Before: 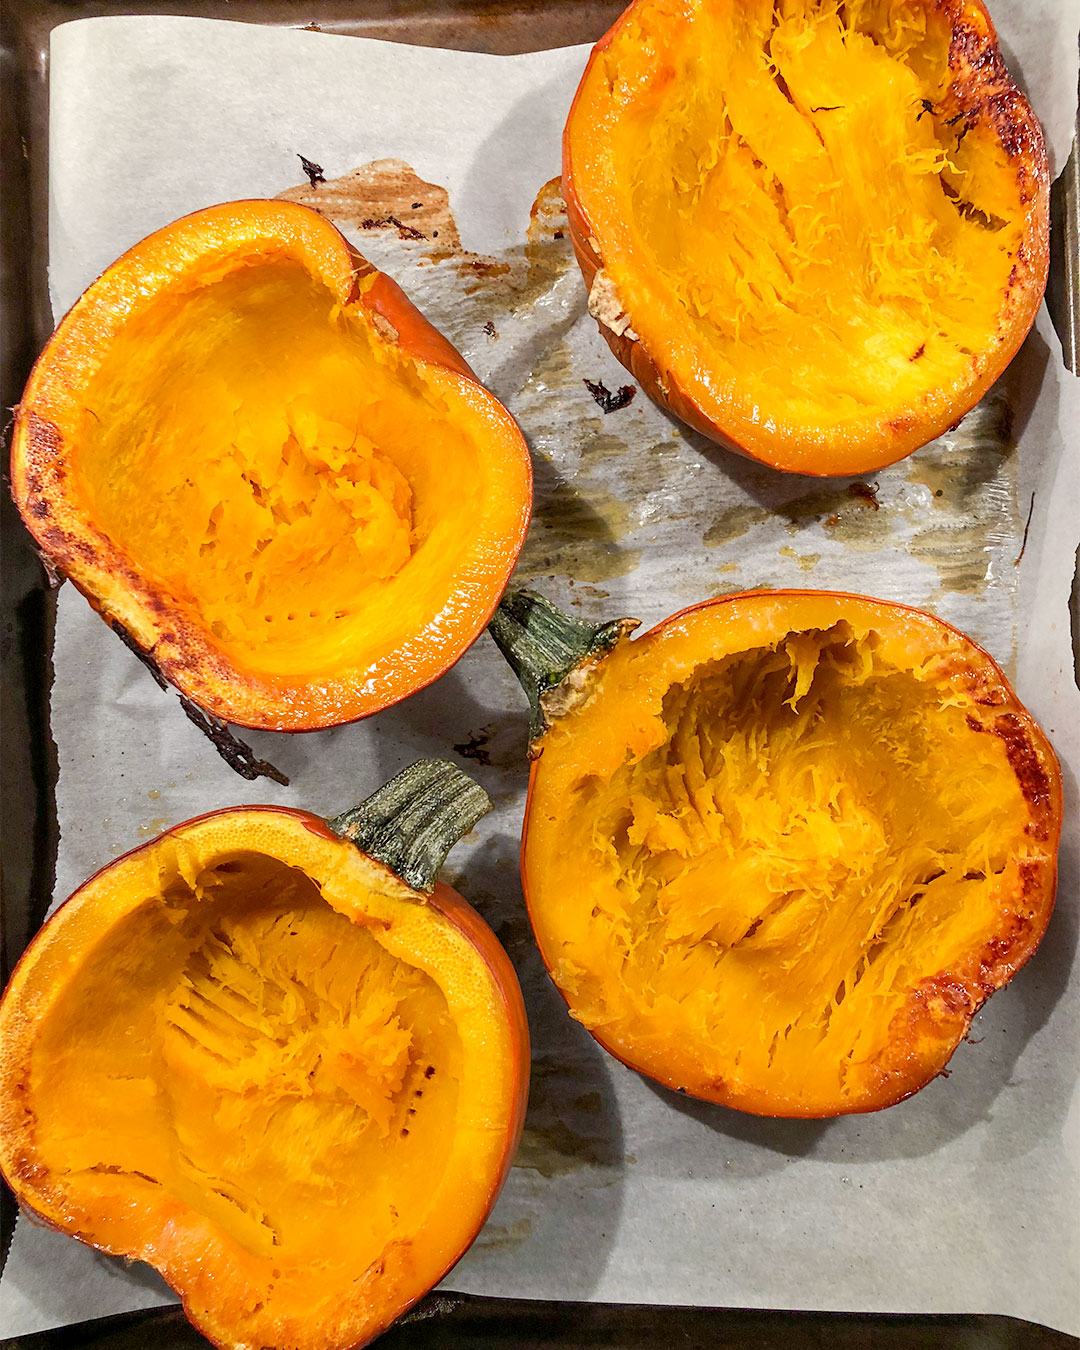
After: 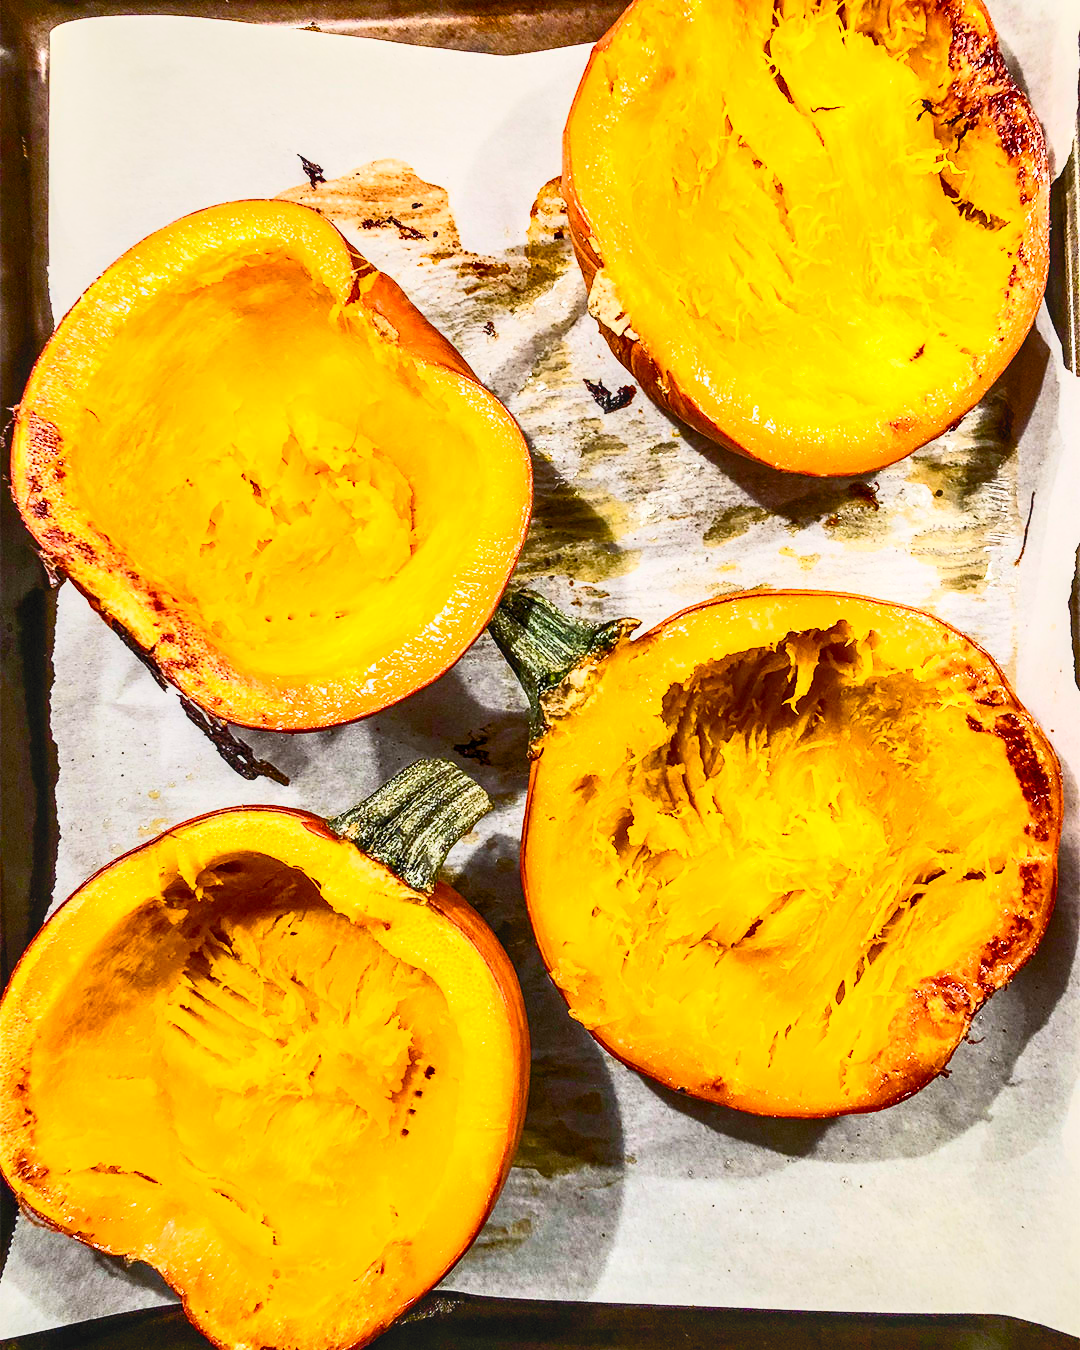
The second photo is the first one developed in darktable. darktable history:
contrast brightness saturation: contrast 0.611, brightness 0.353, saturation 0.15
local contrast: on, module defaults
color balance rgb: perceptual saturation grading › global saturation 20%, perceptual saturation grading › highlights -24.821%, perceptual saturation grading › shadows 25.647%, global vibrance 28.256%
